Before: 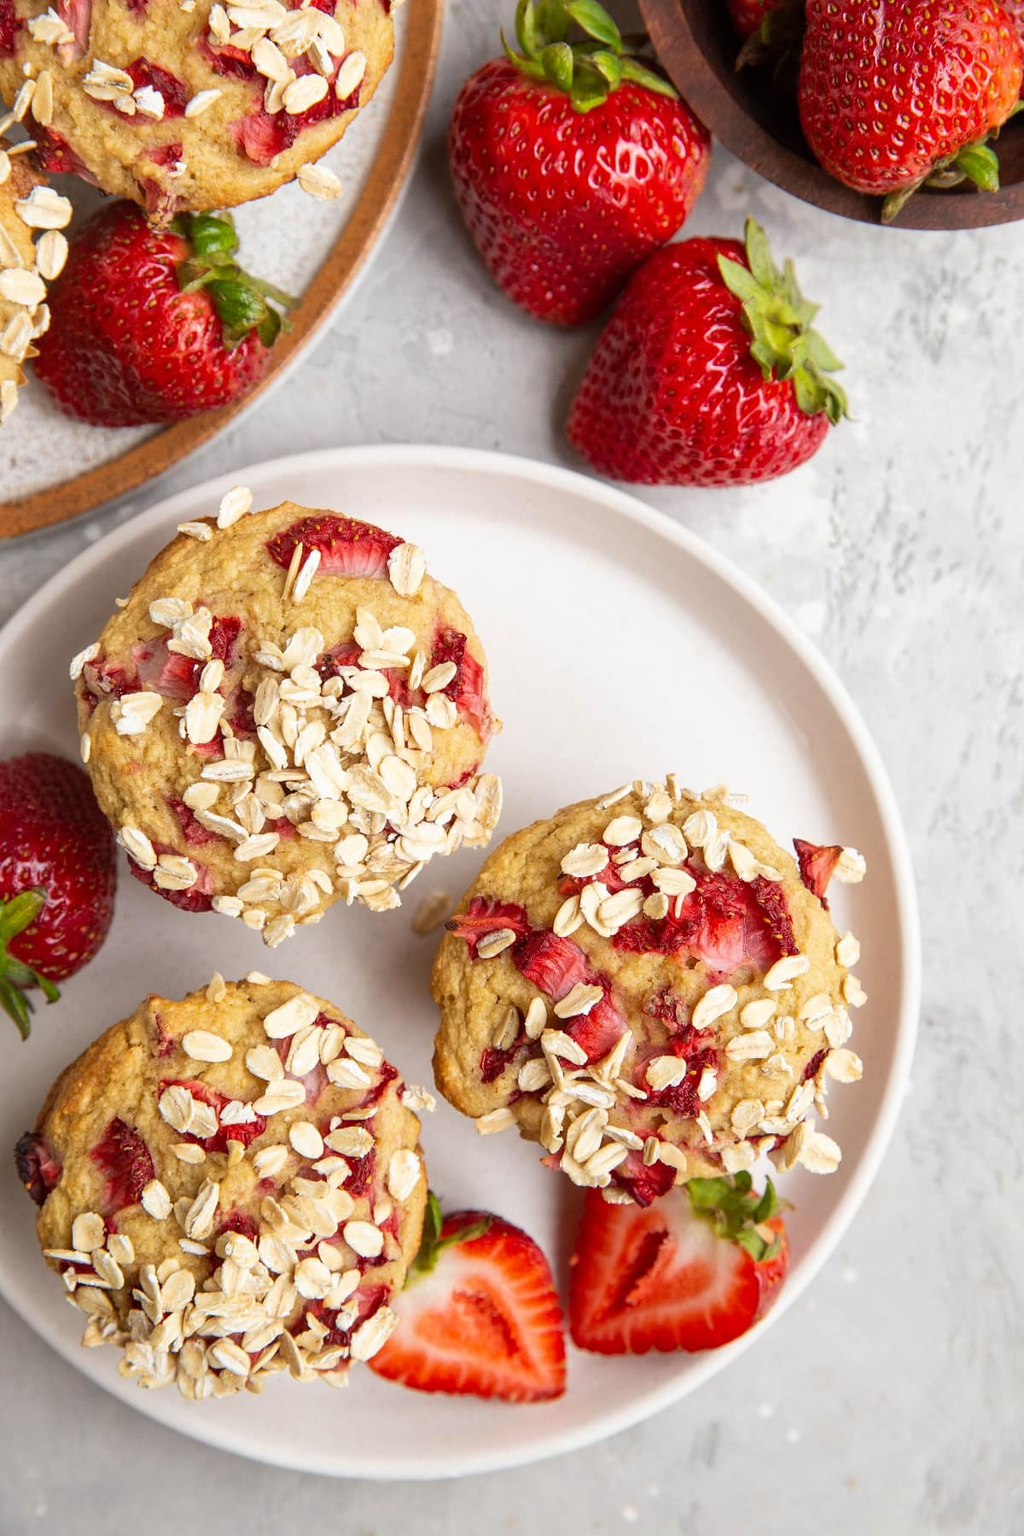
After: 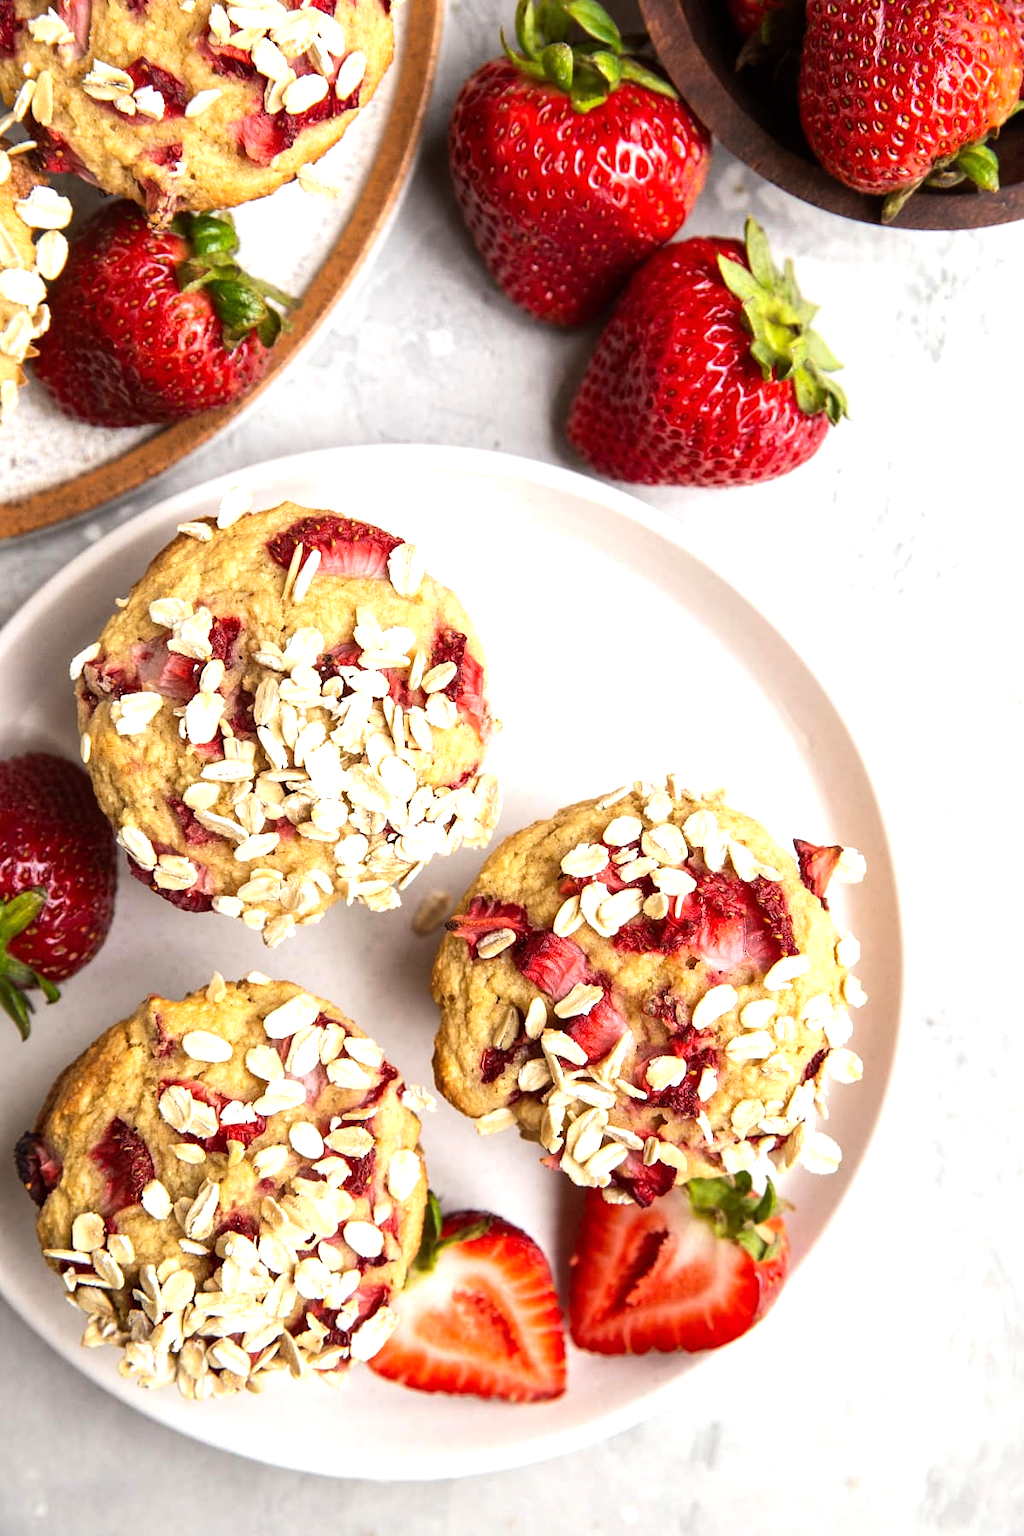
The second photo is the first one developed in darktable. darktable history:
tone equalizer: -8 EV -0.769 EV, -7 EV -0.698 EV, -6 EV -0.633 EV, -5 EV -0.391 EV, -3 EV 0.37 EV, -2 EV 0.6 EV, -1 EV 0.693 EV, +0 EV 0.74 EV, edges refinement/feathering 500, mask exposure compensation -1.57 EV, preserve details no
